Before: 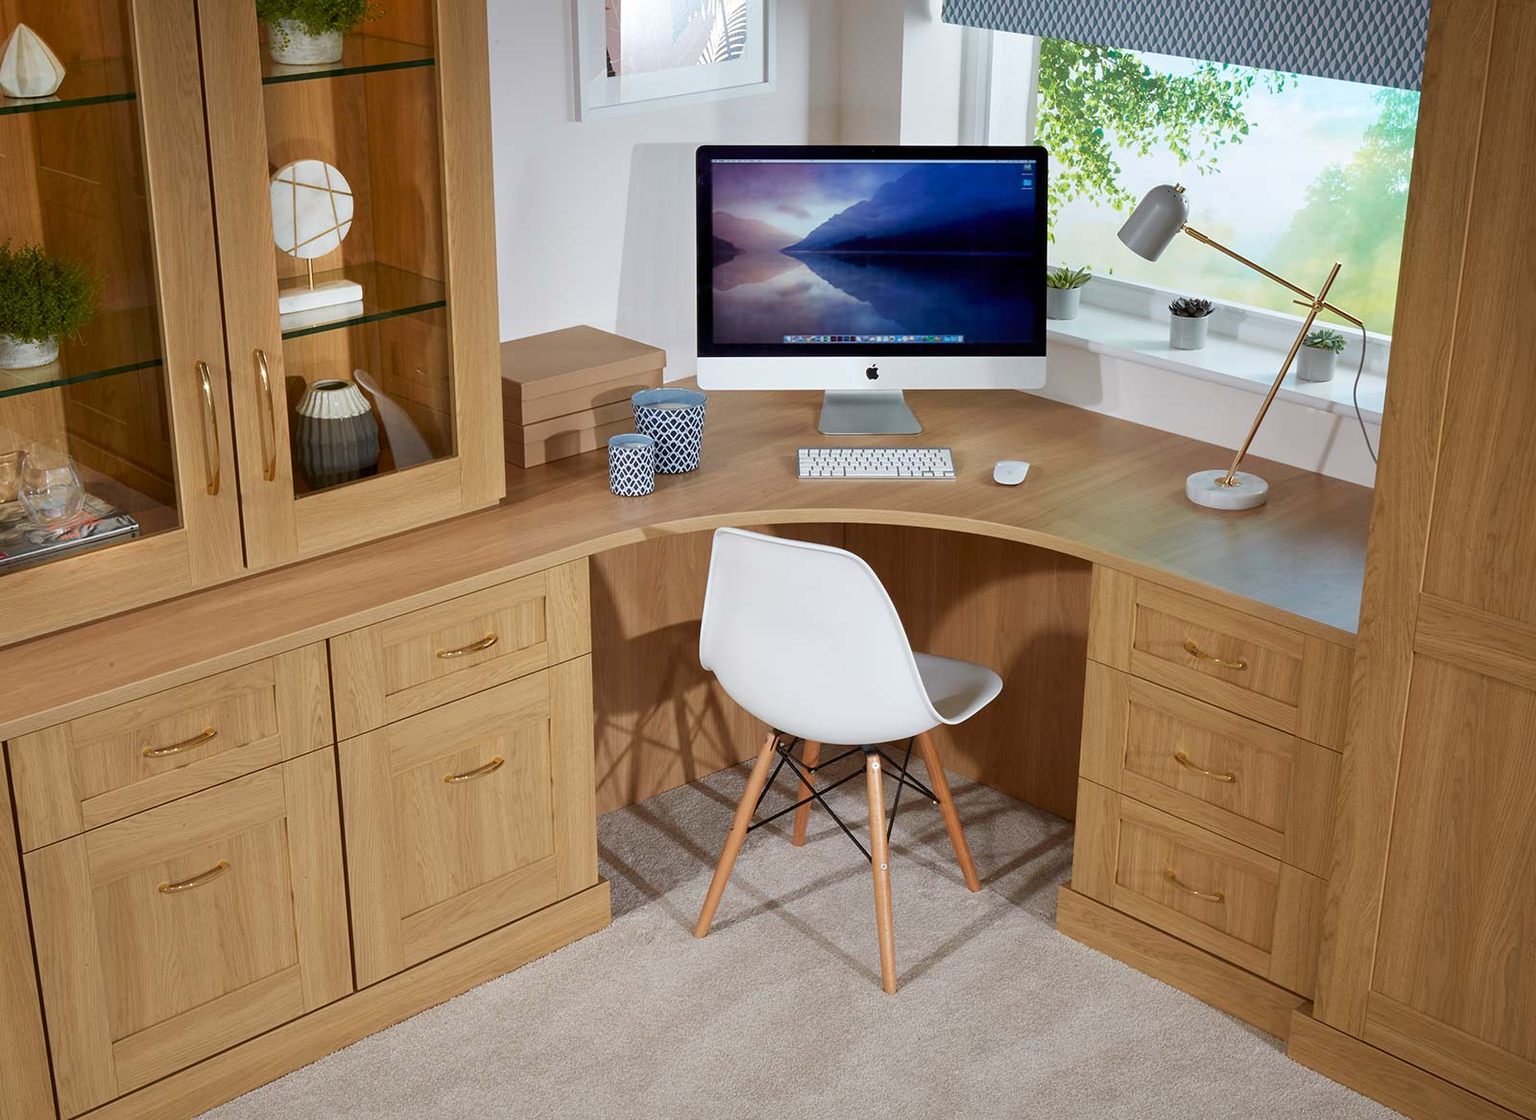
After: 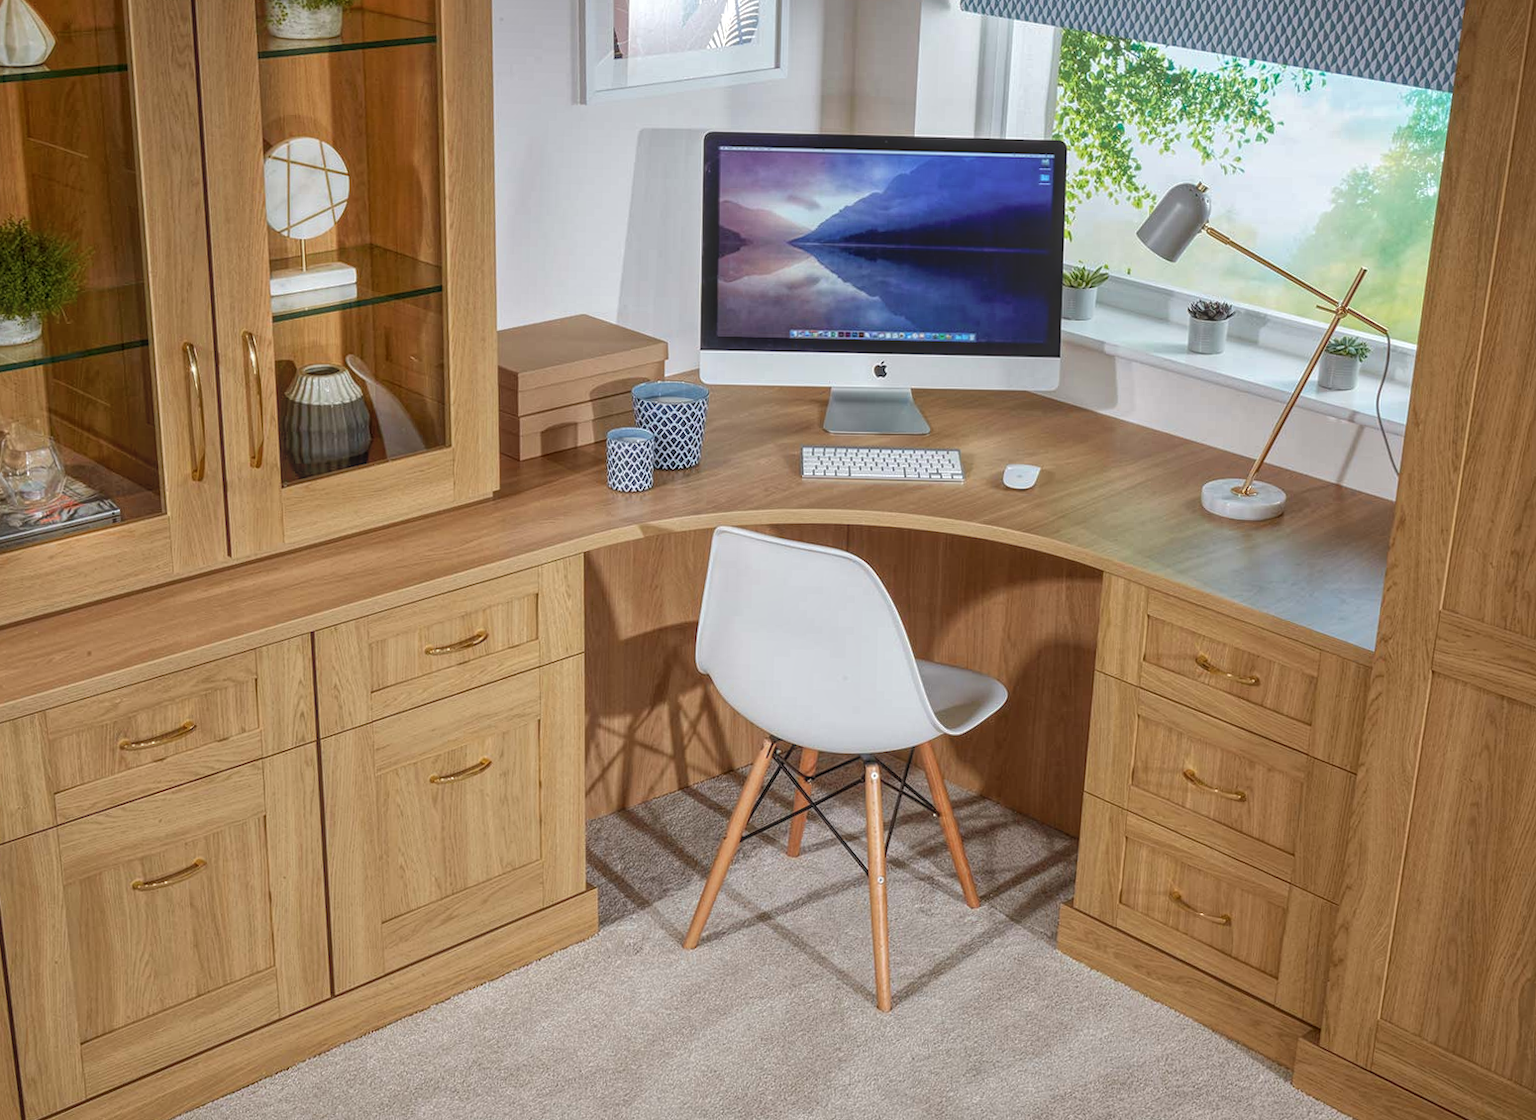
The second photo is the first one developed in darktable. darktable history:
local contrast: highlights 66%, shadows 33%, detail 167%, midtone range 0.2
crop and rotate: angle -1.31°
